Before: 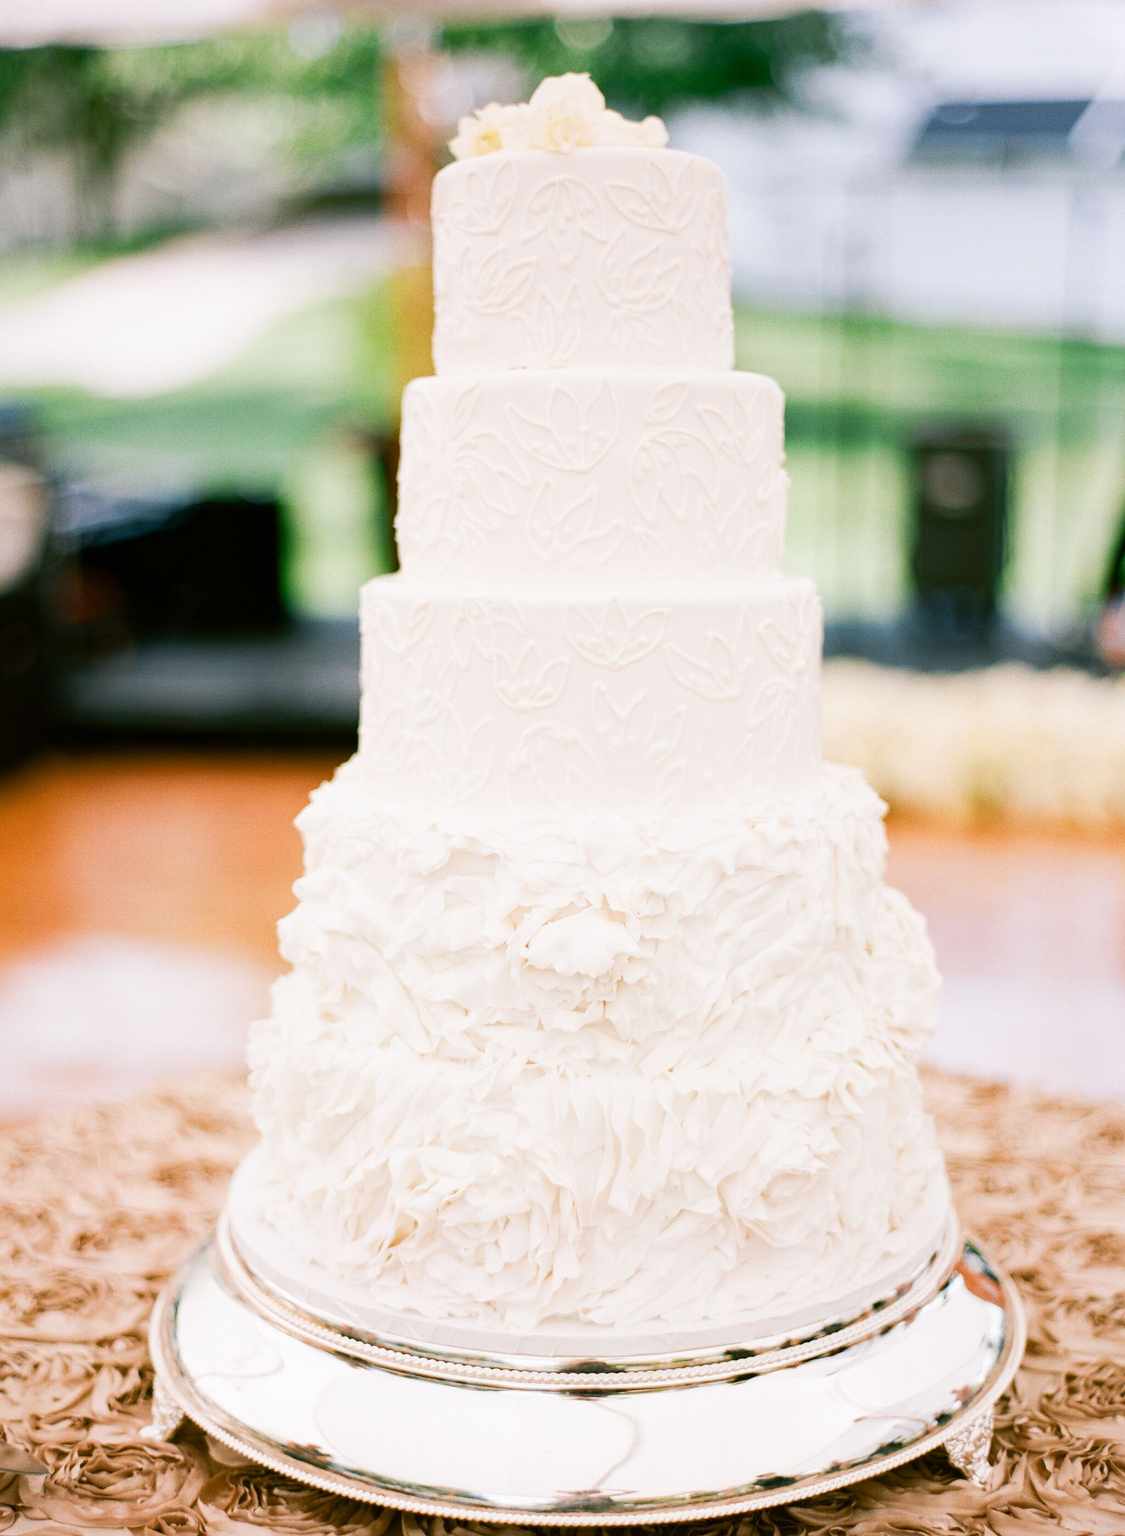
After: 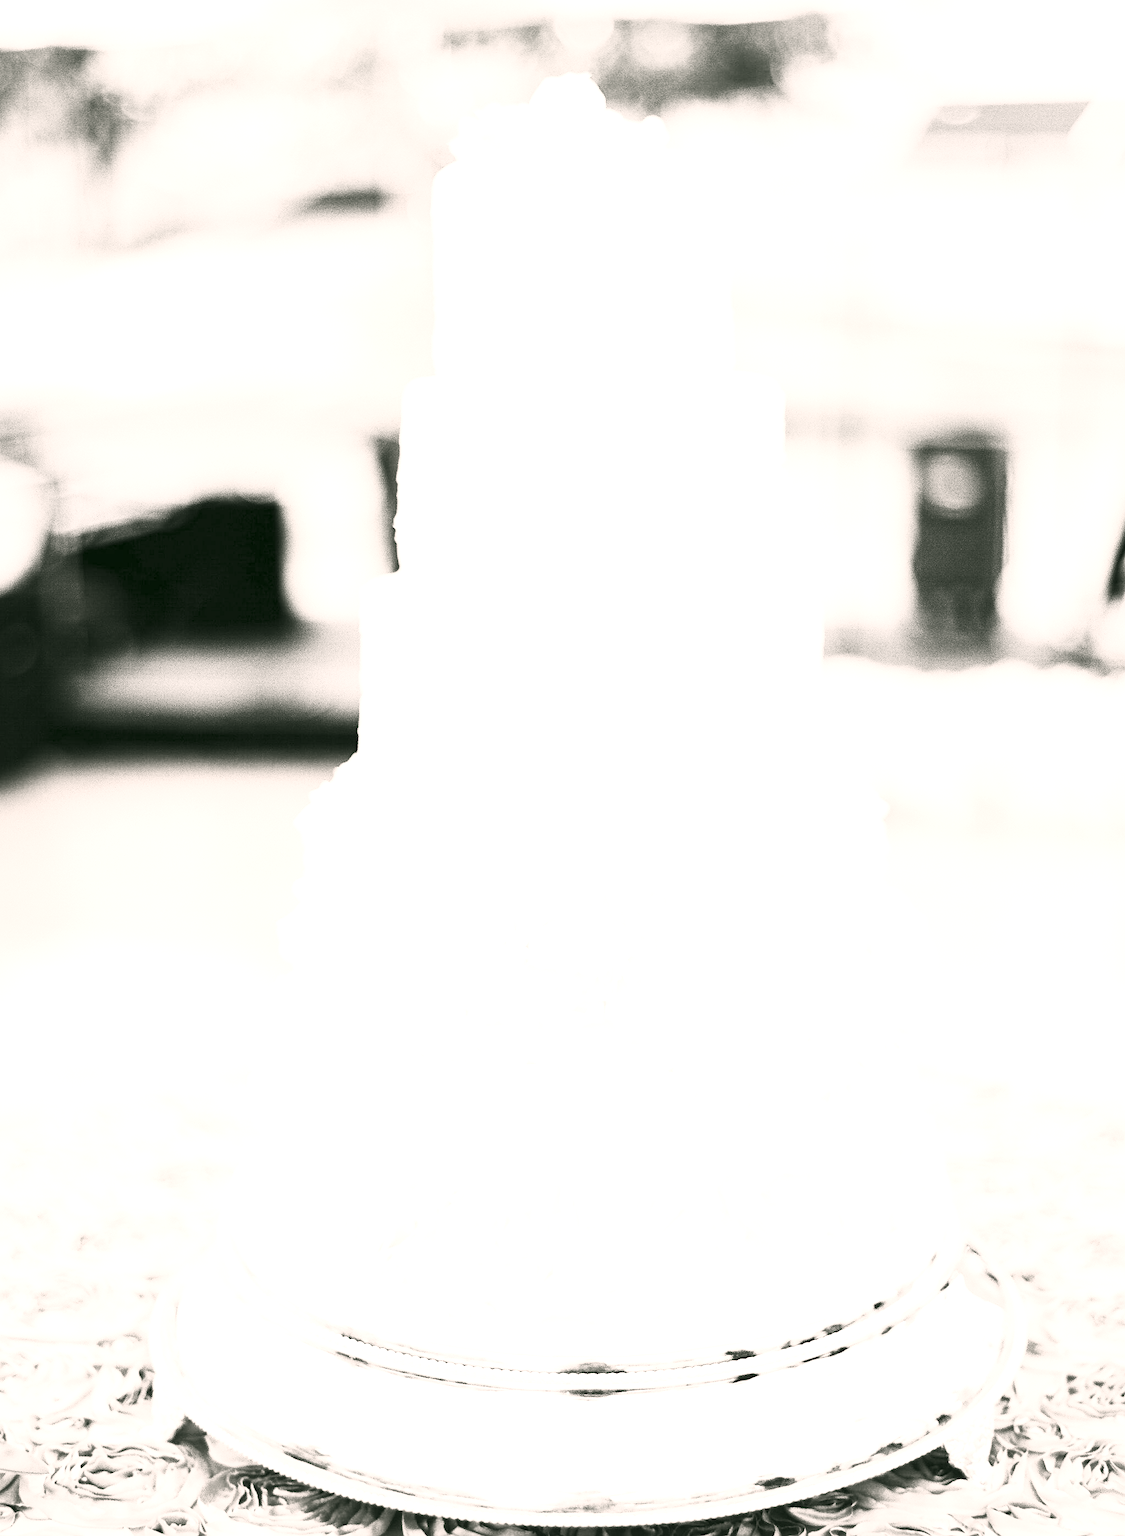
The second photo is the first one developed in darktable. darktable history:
exposure: black level correction 0, exposure 1.455 EV, compensate highlight preservation false
contrast brightness saturation: contrast 0.548, brightness 0.474, saturation -0.988
color correction: highlights a* 4.08, highlights b* 4.94, shadows a* -7.64, shadows b* 4.9
sharpen: amount 0.21
